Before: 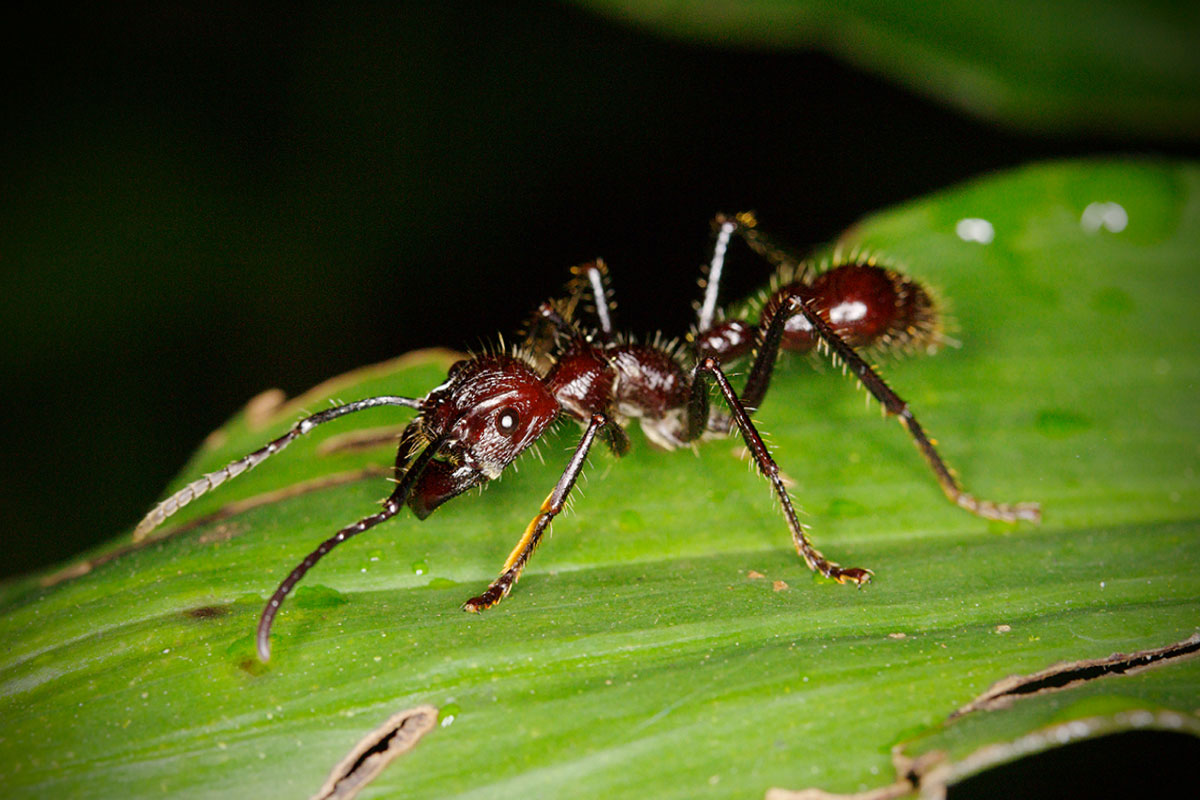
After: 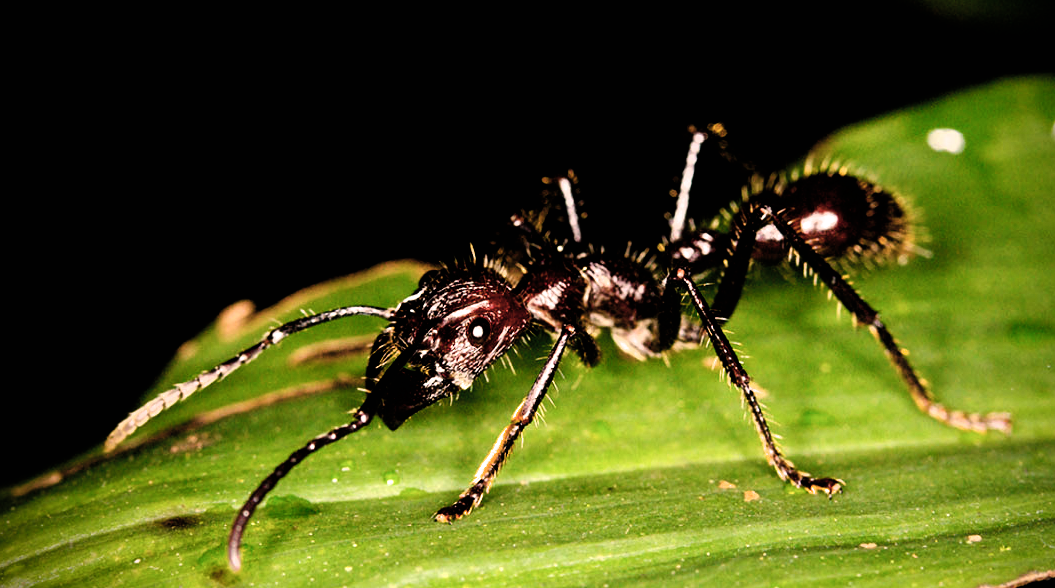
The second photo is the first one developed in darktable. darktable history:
crop and rotate: left 2.425%, top 11.305%, right 9.6%, bottom 15.08%
filmic rgb: black relative exposure -8.2 EV, white relative exposure 2.2 EV, threshold 3 EV, hardness 7.11, latitude 85.74%, contrast 1.696, highlights saturation mix -4%, shadows ↔ highlights balance -2.69%, color science v5 (2021), contrast in shadows safe, contrast in highlights safe, enable highlight reconstruction true
exposure: exposure -0.462 EV, compensate highlight preservation false
contrast brightness saturation: contrast 0.05, brightness 0.06, saturation 0.01
color balance rgb: perceptual saturation grading › global saturation 20%, perceptual saturation grading › highlights -25%, perceptual saturation grading › shadows 50%
white balance: red 1.127, blue 0.943
tone equalizer: -8 EV -0.417 EV, -7 EV -0.389 EV, -6 EV -0.333 EV, -5 EV -0.222 EV, -3 EV 0.222 EV, -2 EV 0.333 EV, -1 EV 0.389 EV, +0 EV 0.417 EV, edges refinement/feathering 500, mask exposure compensation -1.57 EV, preserve details no
